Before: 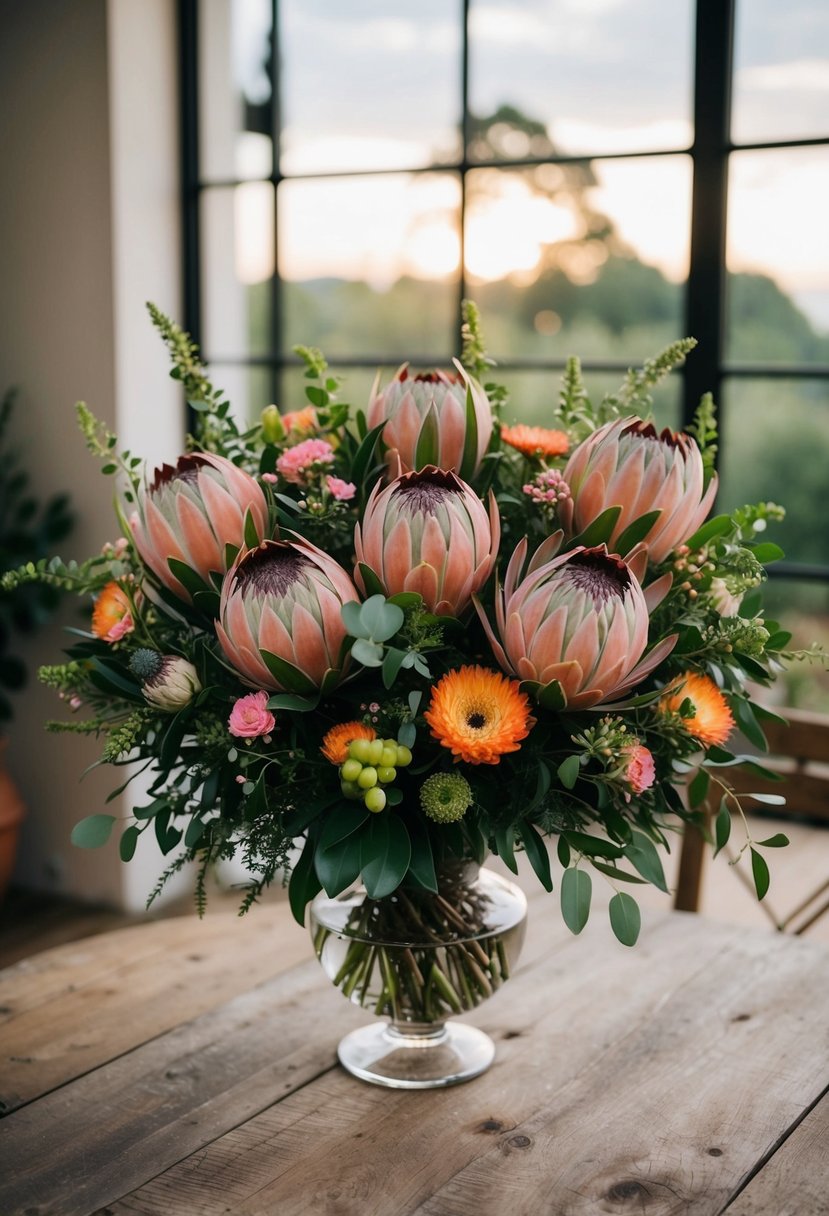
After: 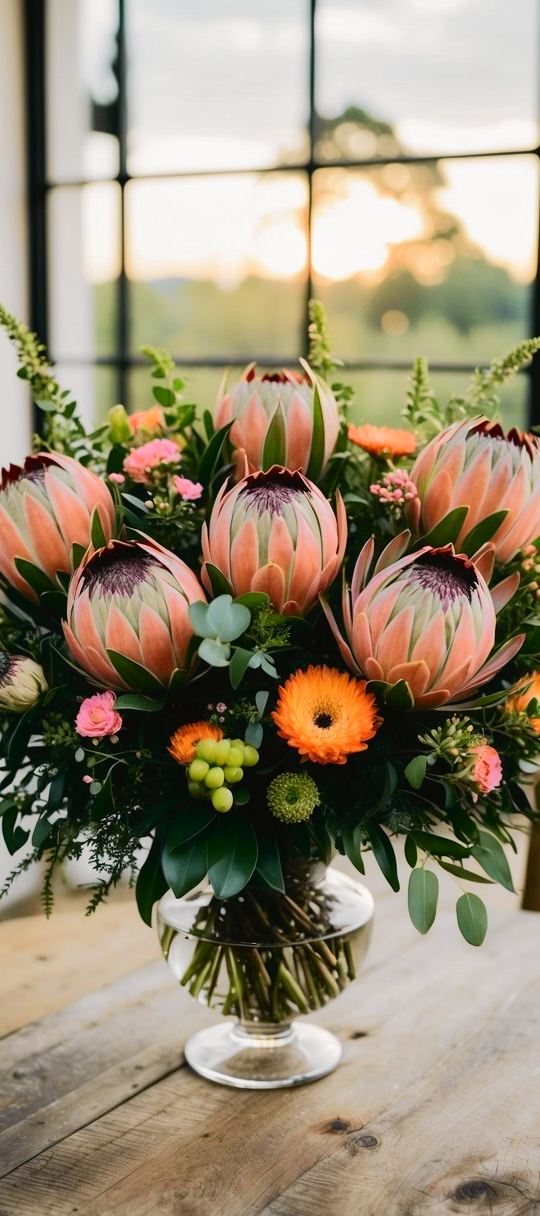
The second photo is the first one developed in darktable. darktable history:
crop and rotate: left 18.507%, right 16.333%
tone curve: curves: ch0 [(0, 0.019) (0.066, 0.054) (0.184, 0.184) (0.369, 0.417) (0.501, 0.586) (0.617, 0.71) (0.743, 0.787) (0.997, 0.997)]; ch1 [(0, 0) (0.187, 0.156) (0.388, 0.372) (0.437, 0.428) (0.474, 0.472) (0.499, 0.5) (0.521, 0.514) (0.548, 0.567) (0.6, 0.629) (0.82, 0.831) (1, 1)]; ch2 [(0, 0) (0.234, 0.227) (0.352, 0.372) (0.459, 0.484) (0.5, 0.505) (0.518, 0.516) (0.529, 0.541) (0.56, 0.594) (0.607, 0.644) (0.74, 0.771) (0.858, 0.873) (0.999, 0.994)], color space Lab, independent channels, preserve colors none
